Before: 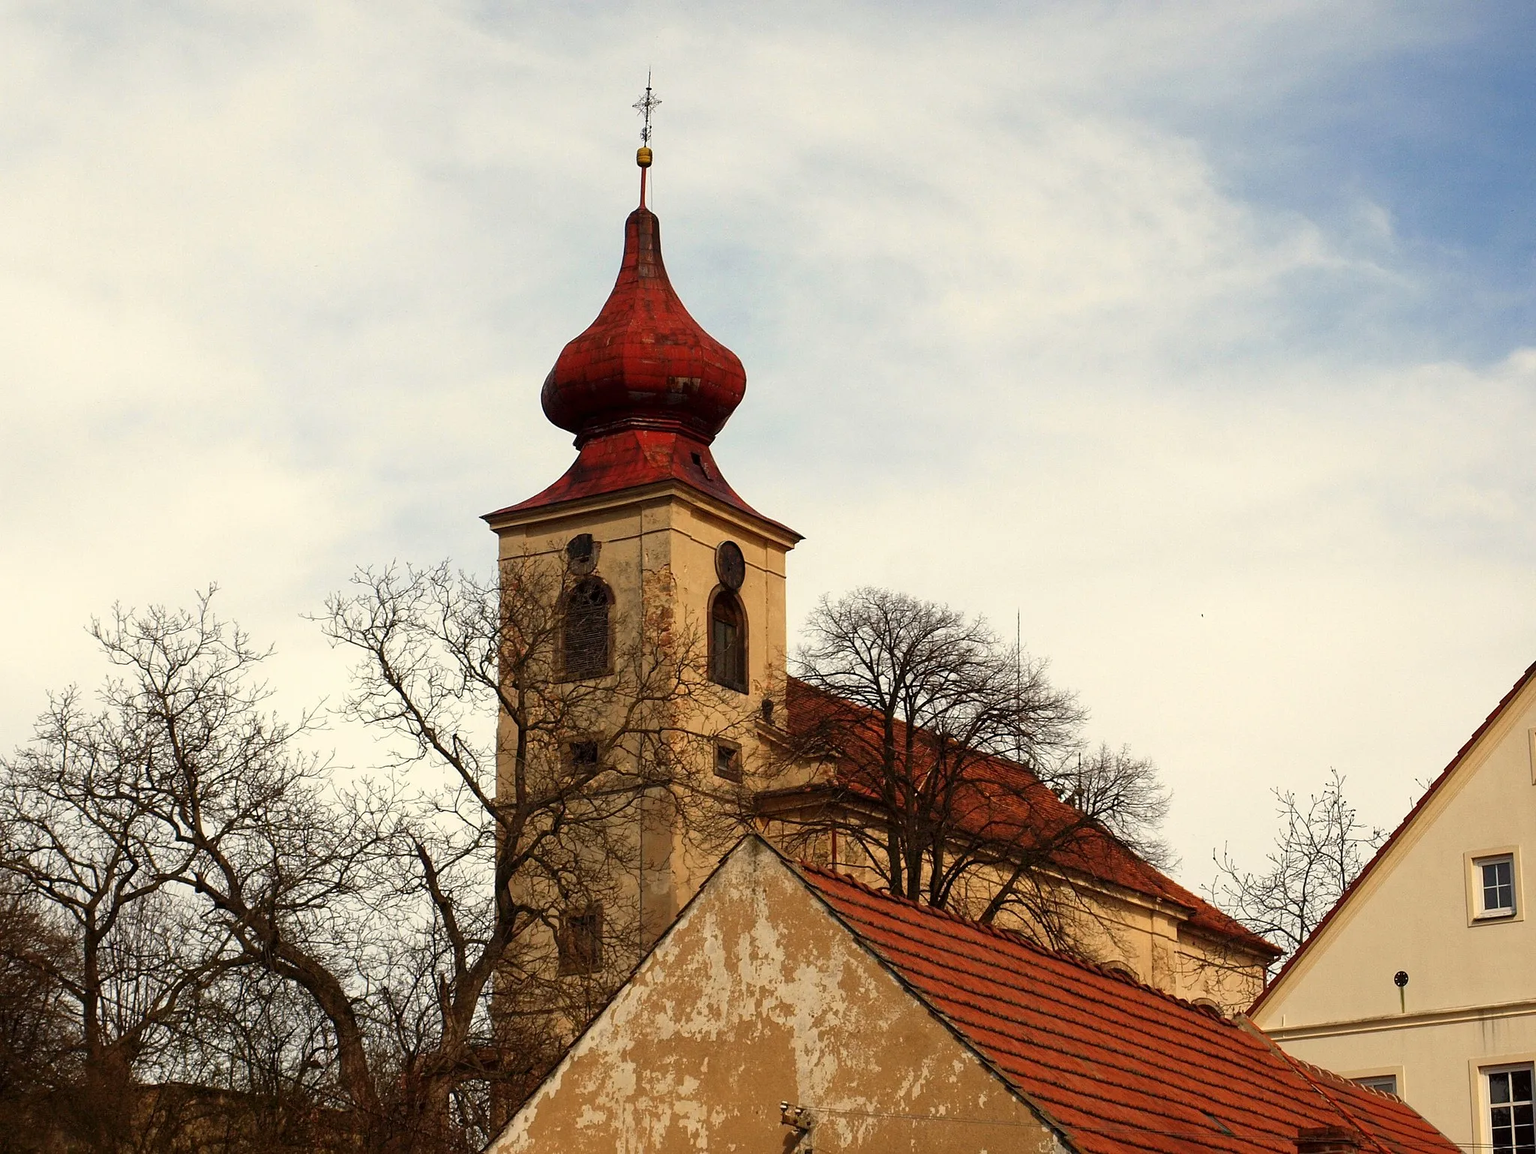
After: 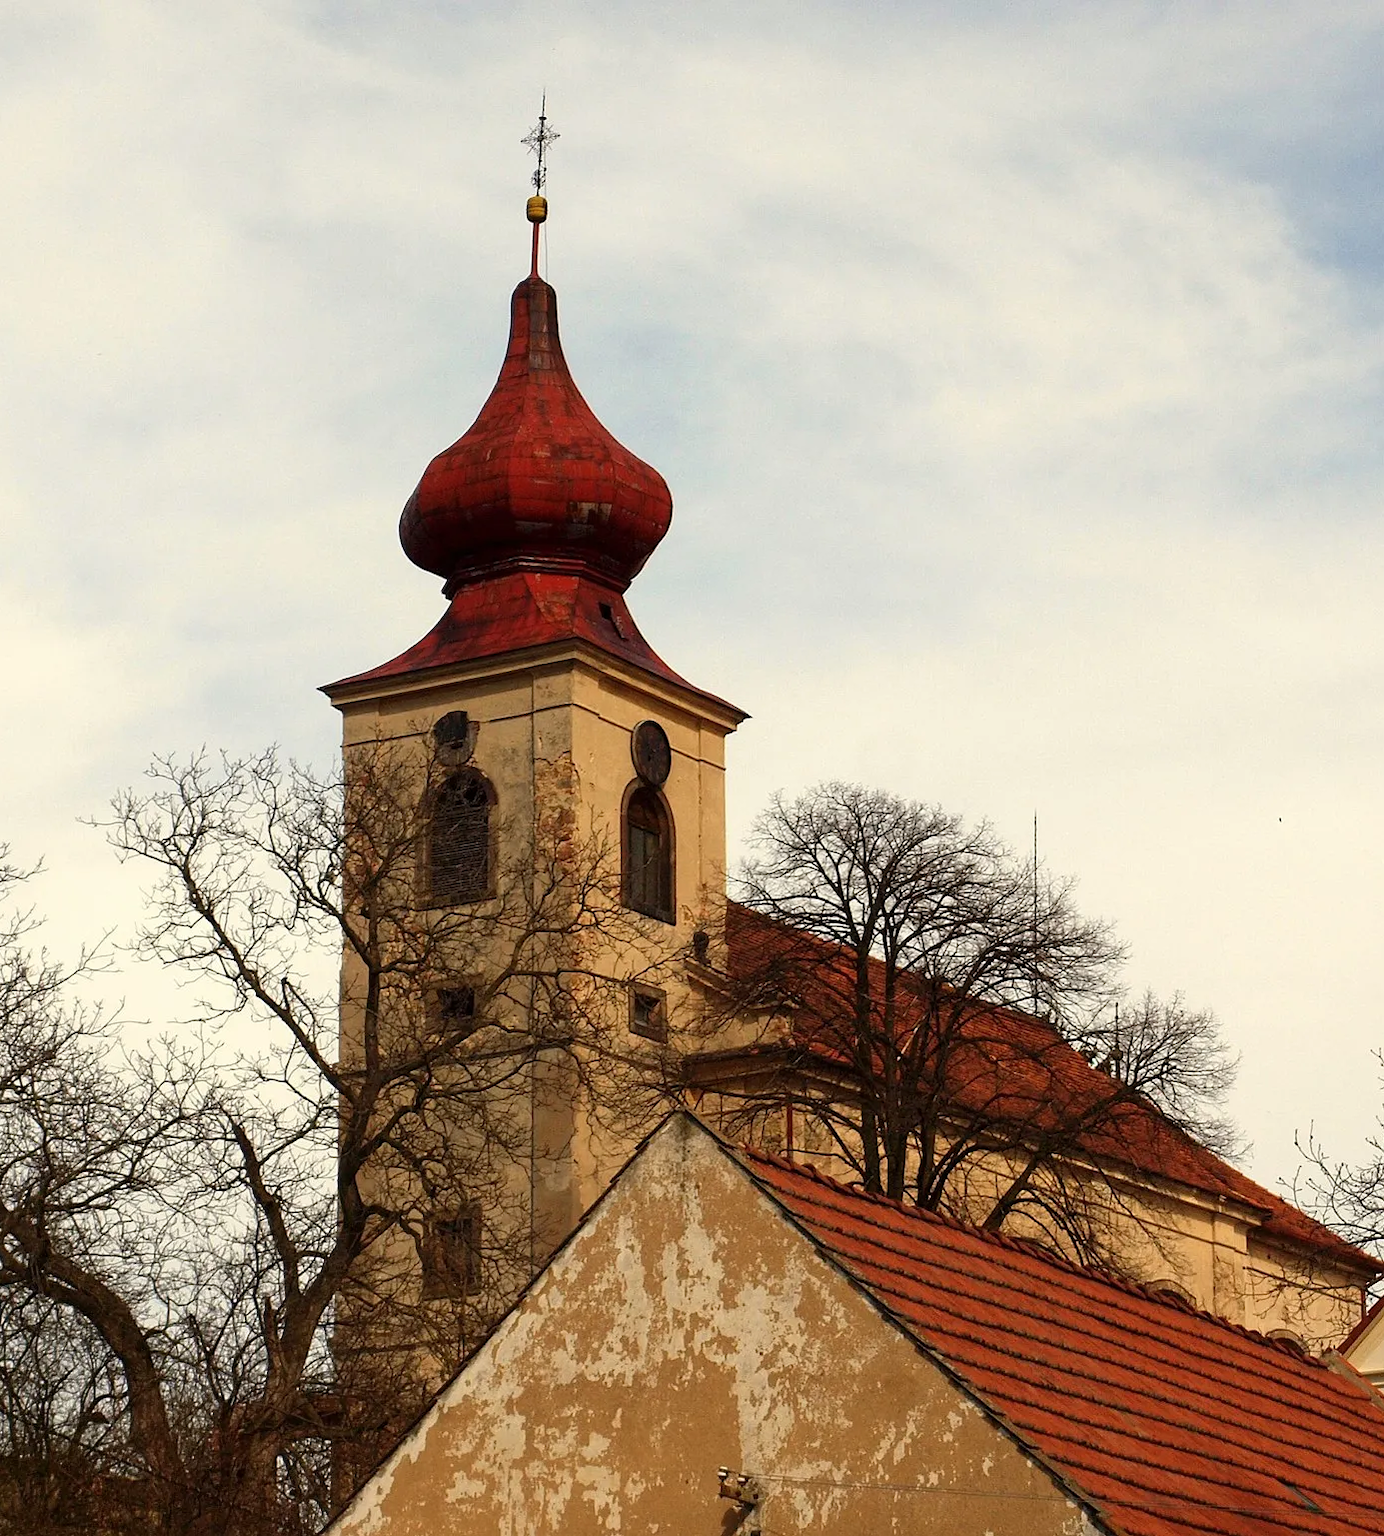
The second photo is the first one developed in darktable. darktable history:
crop and rotate: left 15.738%, right 16.615%
